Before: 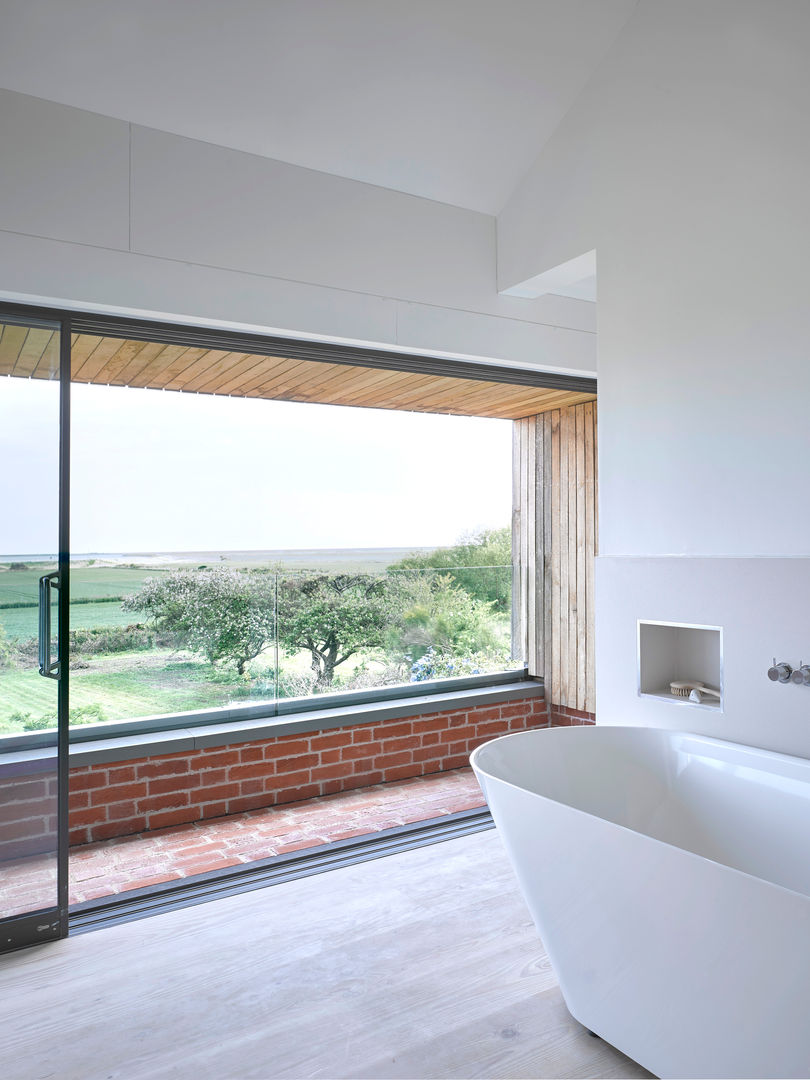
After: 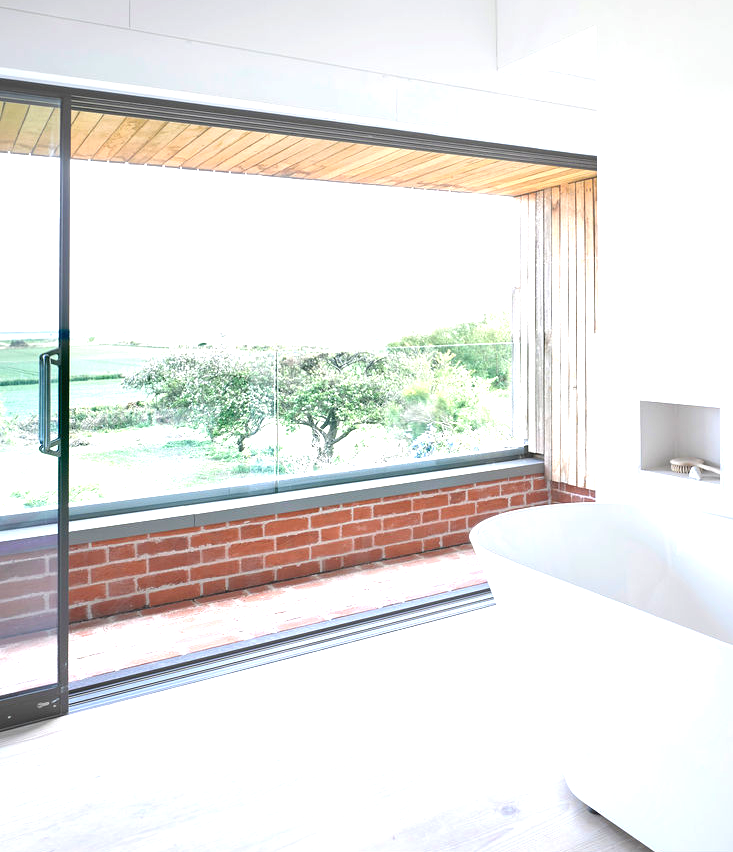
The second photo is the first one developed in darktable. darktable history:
crop: top 20.734%, right 9.457%, bottom 0.329%
exposure: black level correction 0, exposure 1.097 EV, compensate exposure bias true, compensate highlight preservation false
